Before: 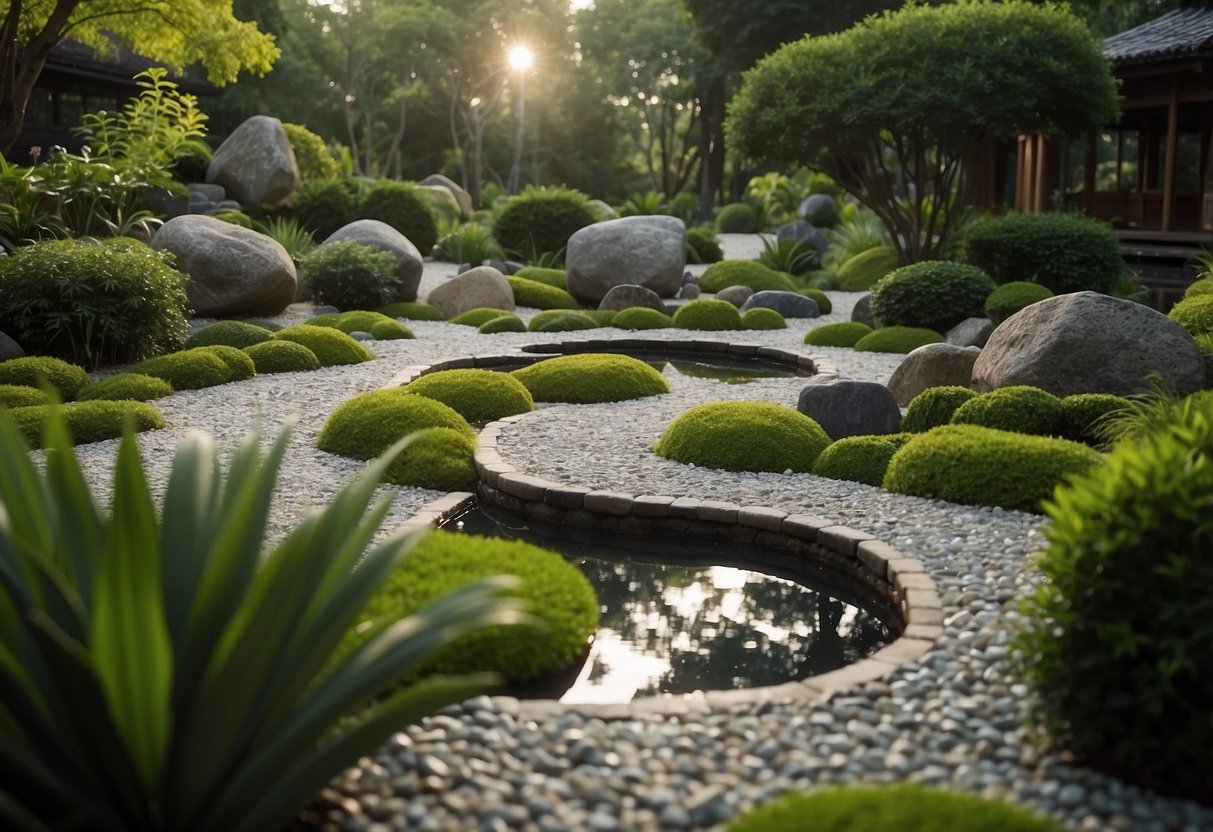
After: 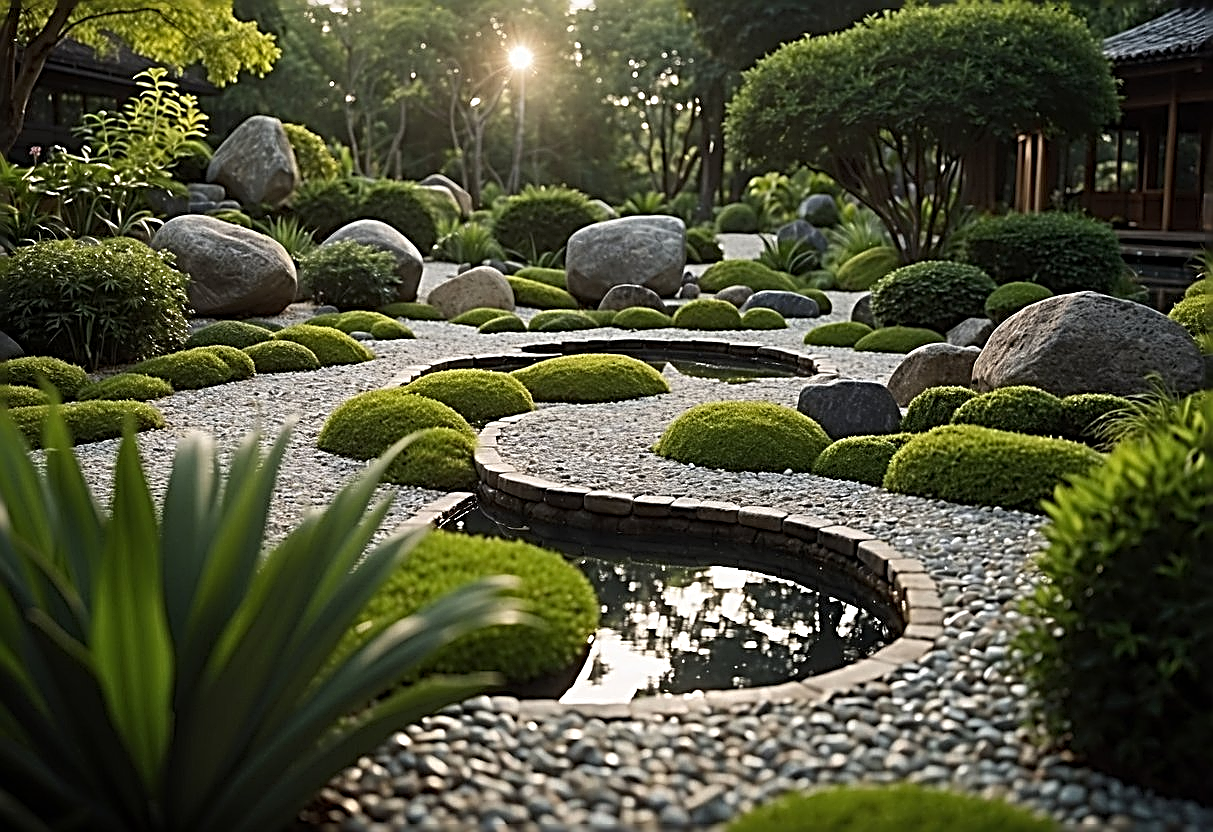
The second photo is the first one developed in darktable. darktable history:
sharpen: radius 3.14, amount 1.737
